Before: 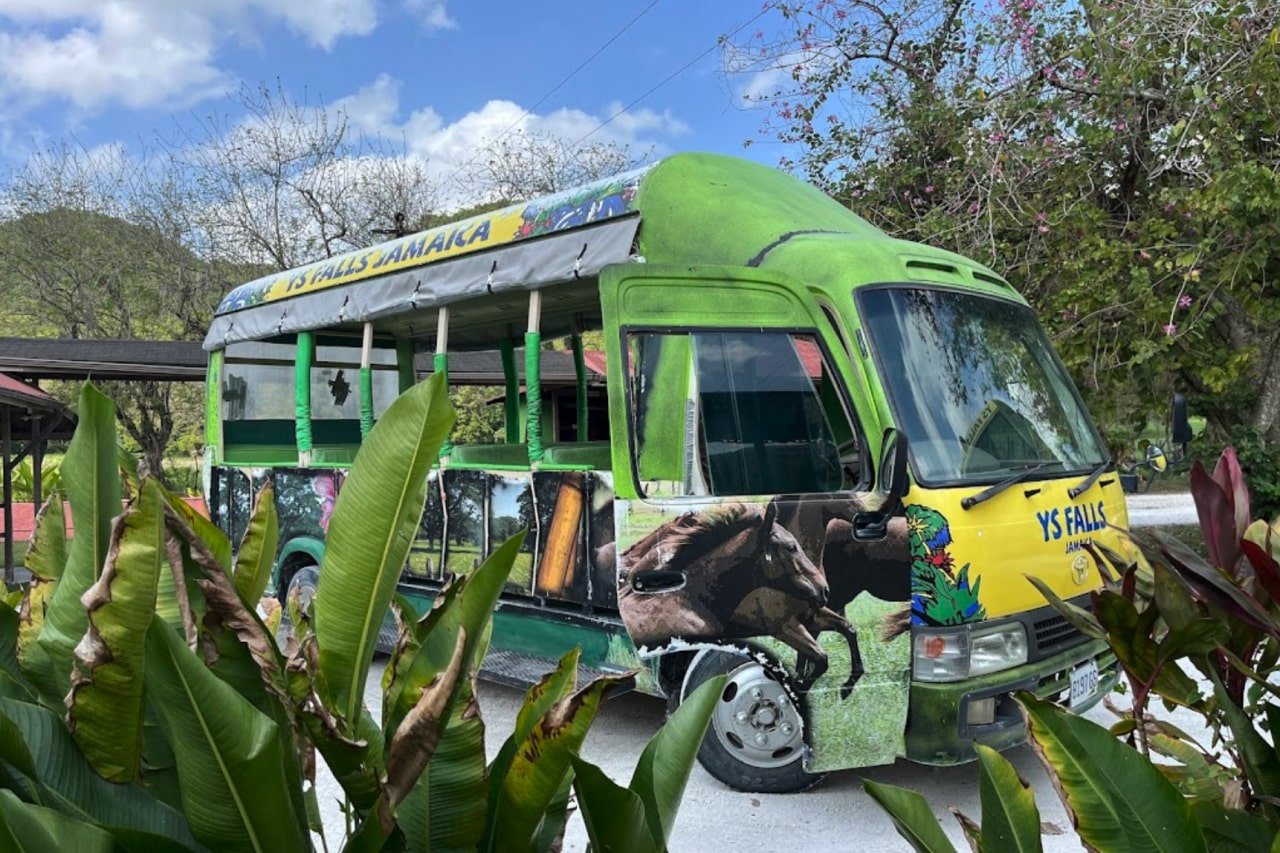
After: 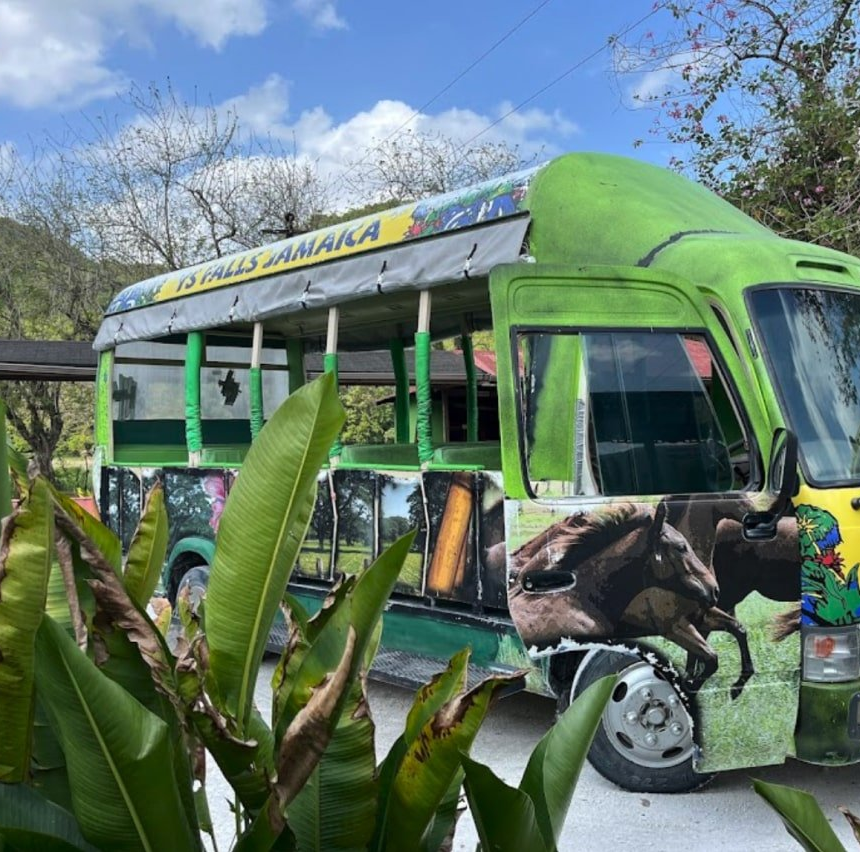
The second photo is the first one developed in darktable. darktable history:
crop and rotate: left 8.664%, right 24.088%
